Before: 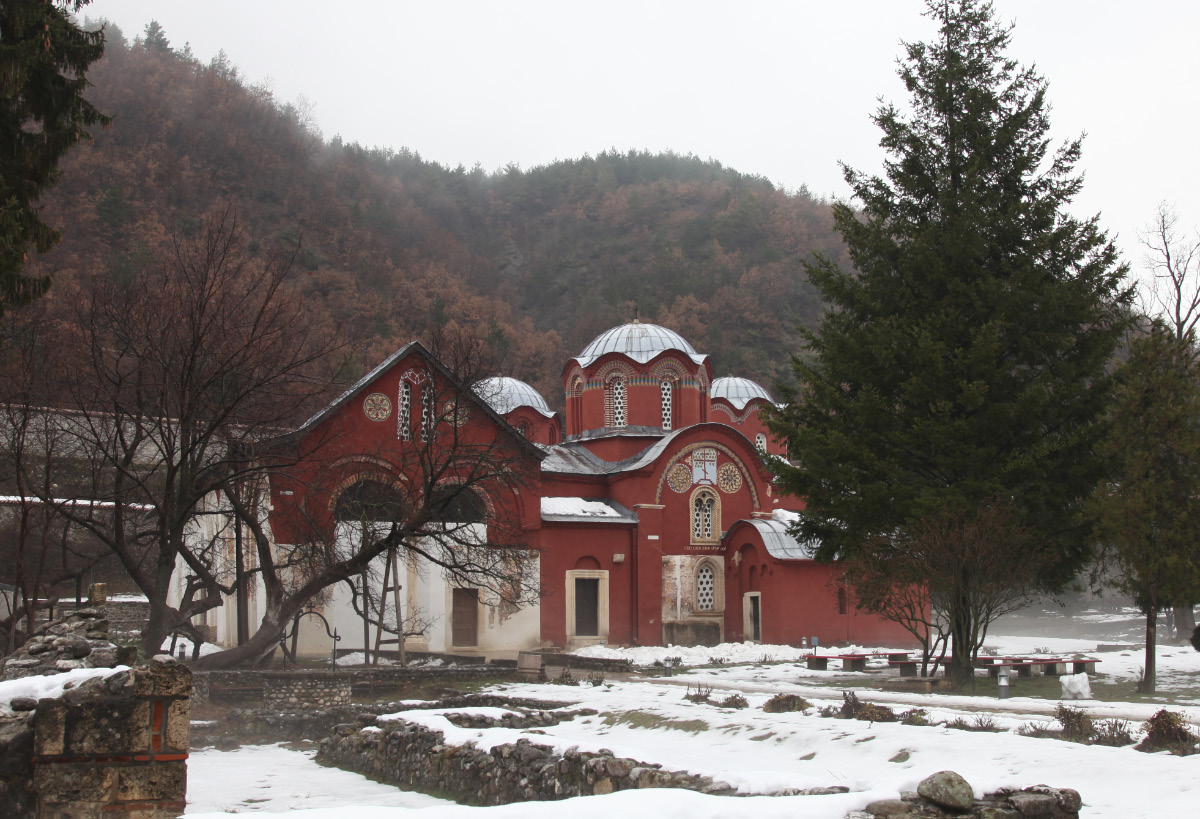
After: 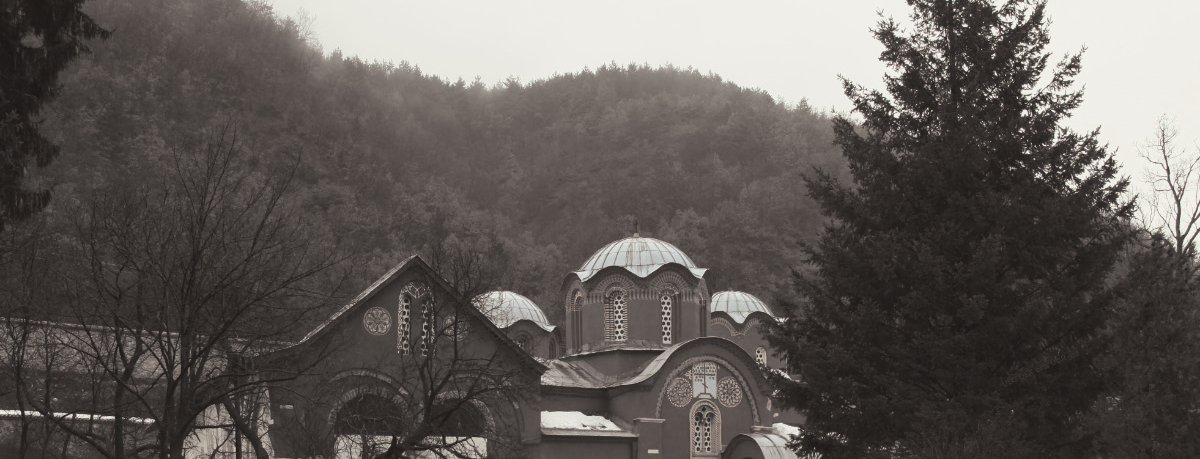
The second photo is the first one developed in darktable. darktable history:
split-toning: shadows › hue 26°, shadows › saturation 0.09, highlights › hue 40°, highlights › saturation 0.18, balance -63, compress 0%
color balance: mode lift, gamma, gain (sRGB), lift [1.04, 1, 1, 0.97], gamma [1.01, 1, 1, 0.97], gain [0.96, 1, 1, 0.97]
crop and rotate: top 10.605%, bottom 33.274%
